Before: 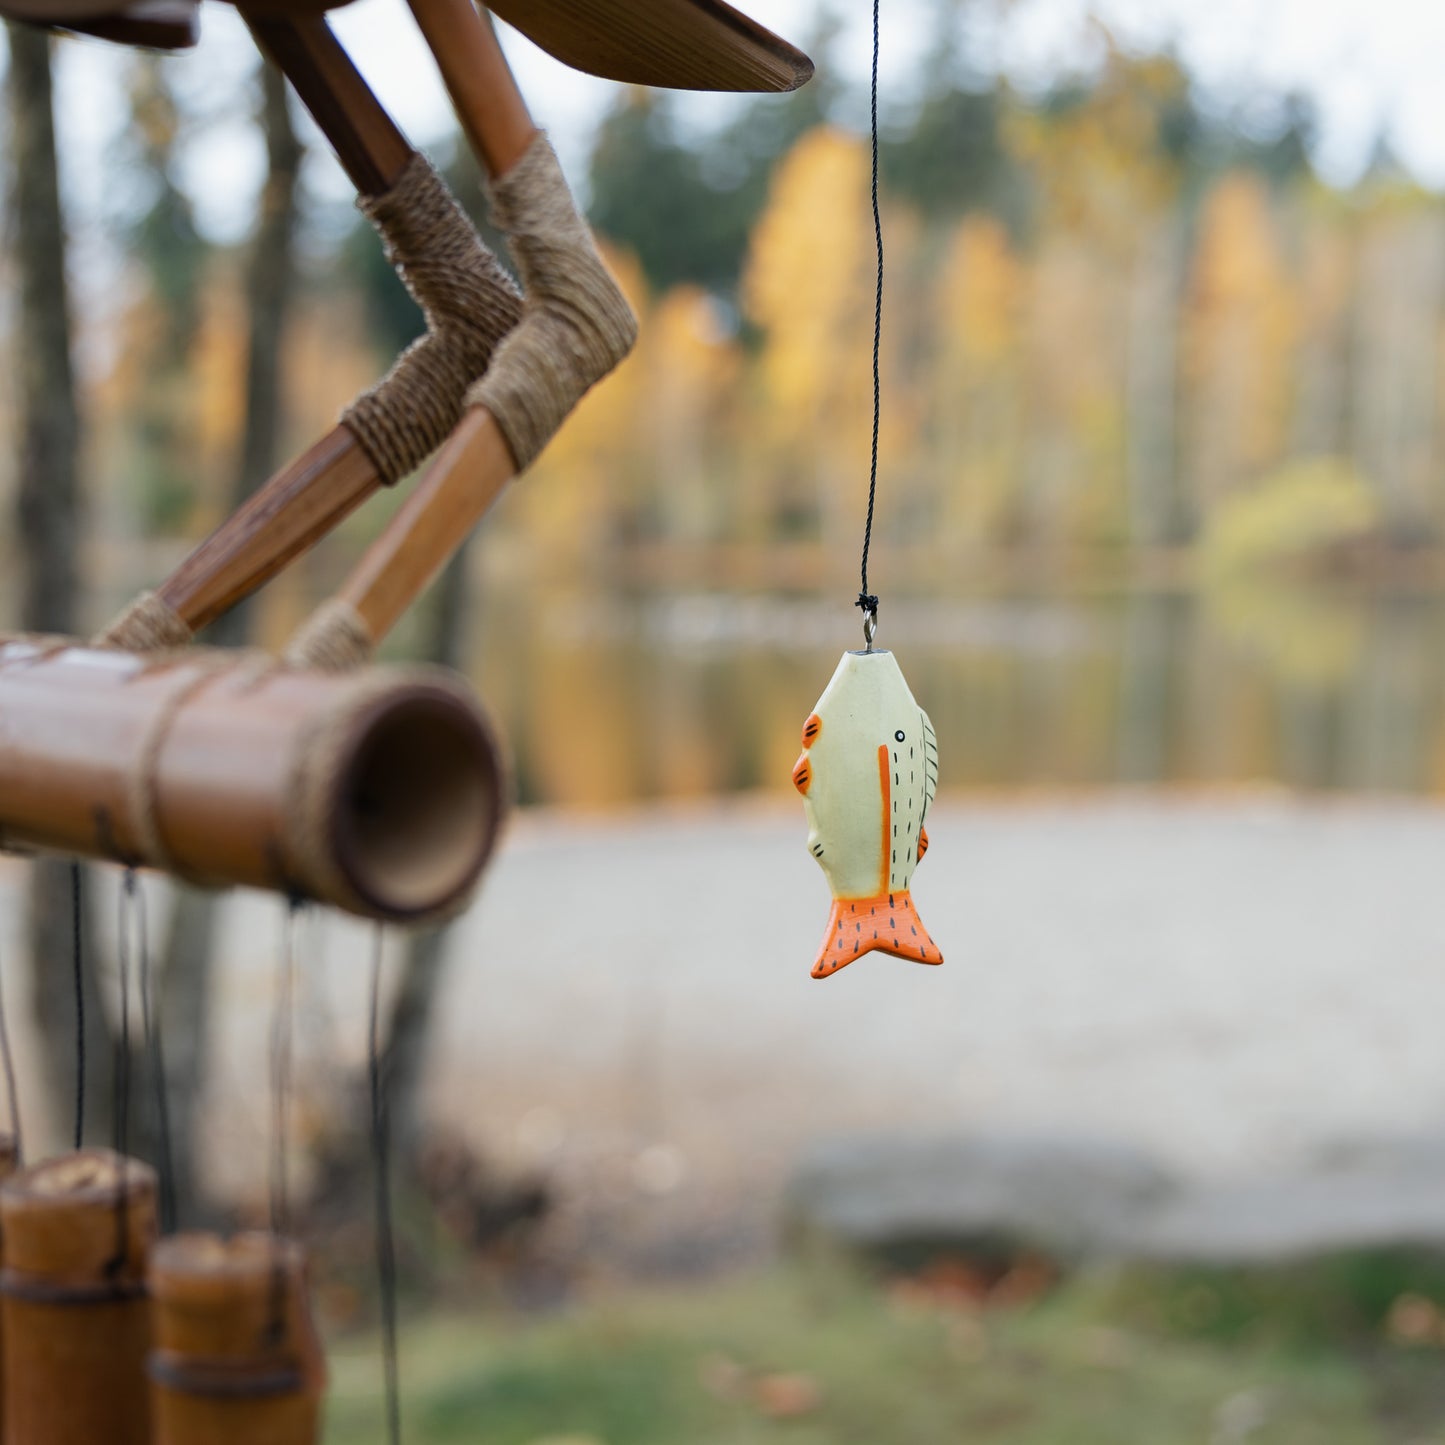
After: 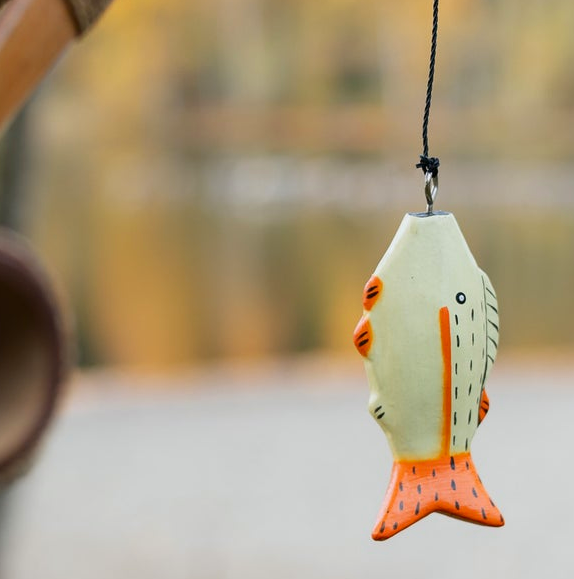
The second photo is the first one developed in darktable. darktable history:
crop: left 30.449%, top 30.318%, right 29.82%, bottom 29.568%
contrast brightness saturation: contrast 0.039, saturation 0.151
